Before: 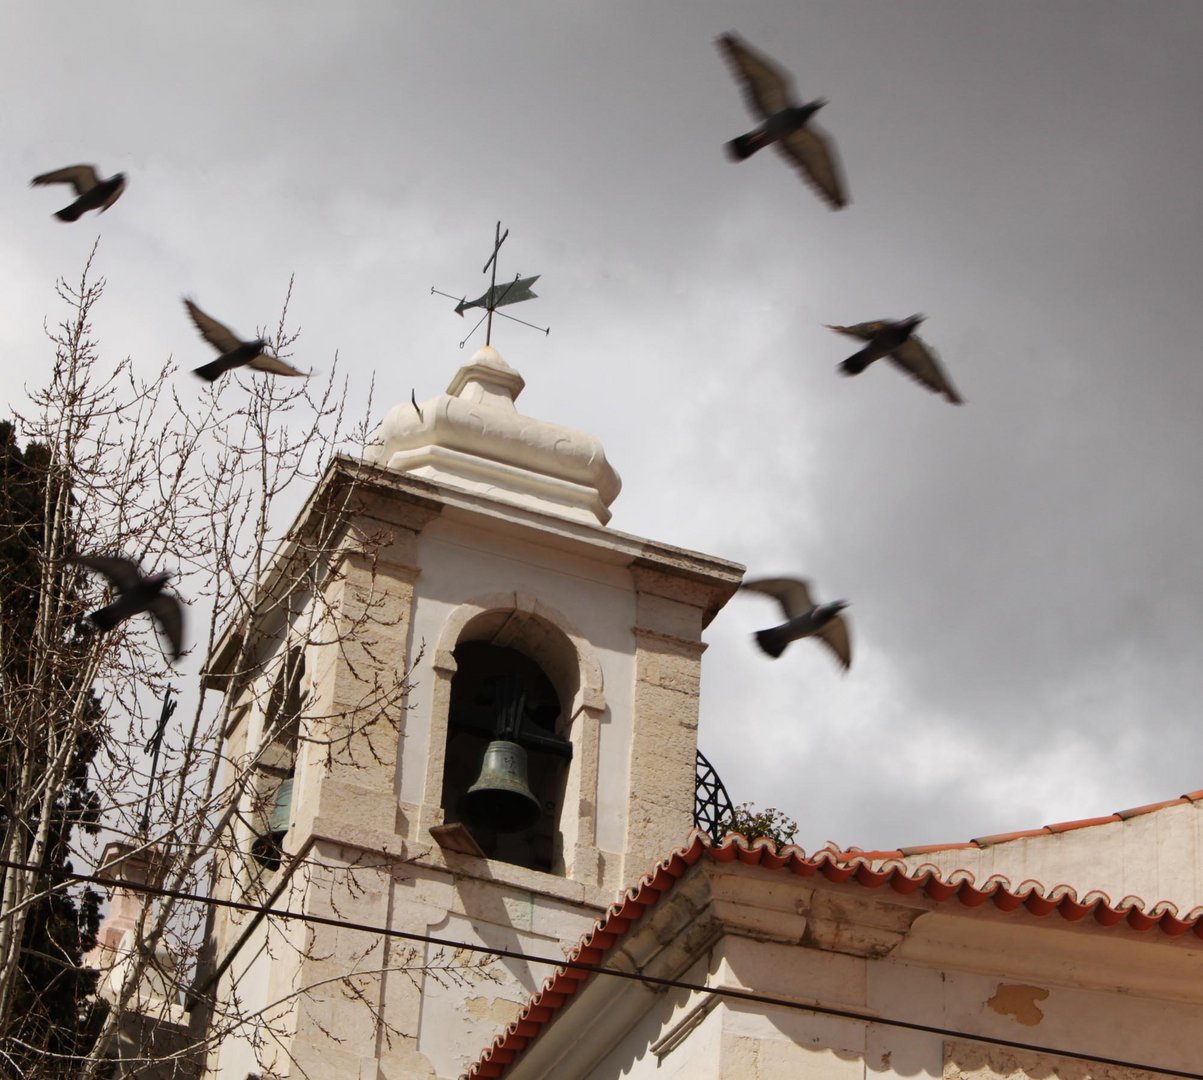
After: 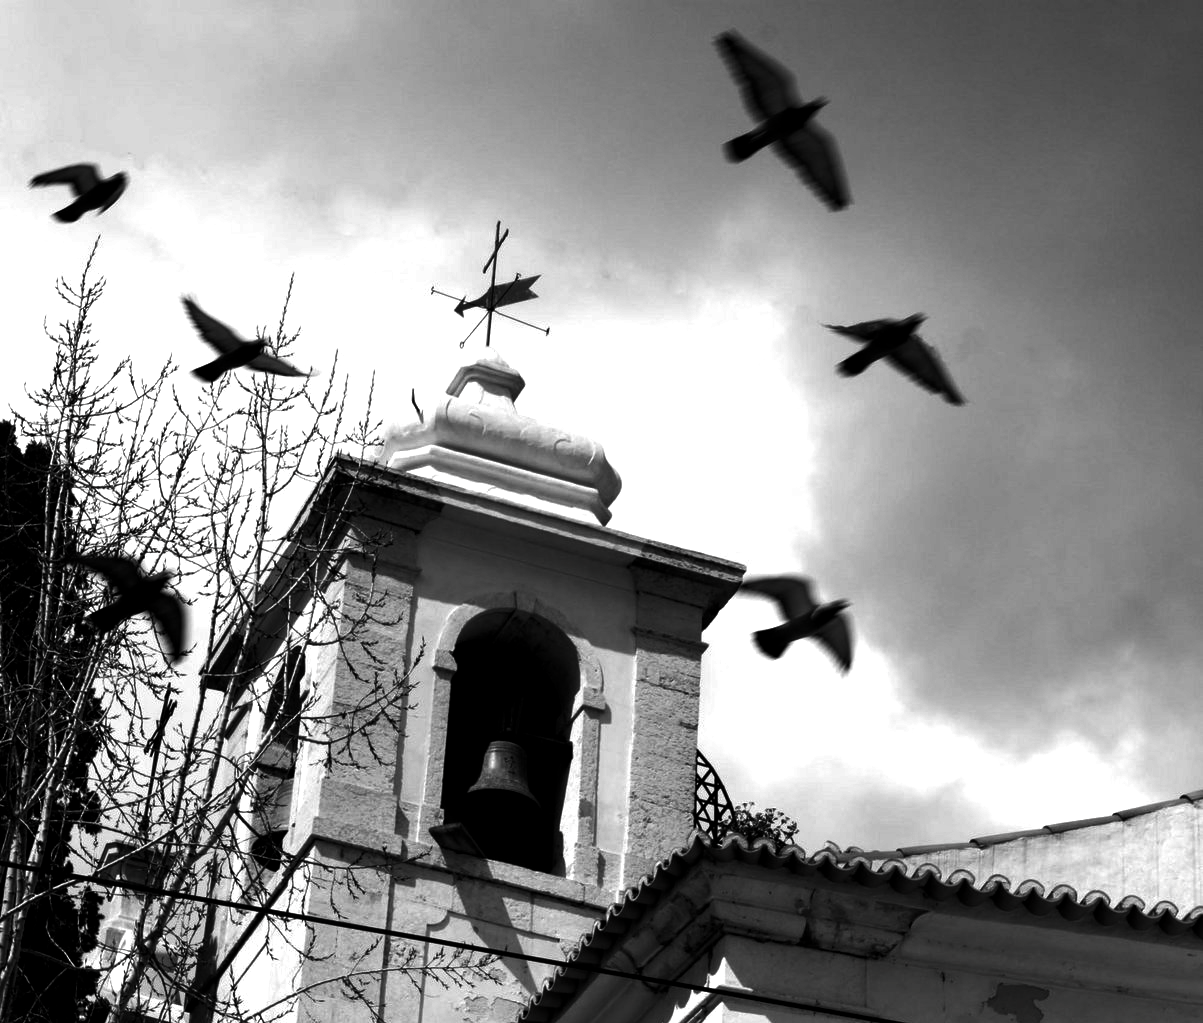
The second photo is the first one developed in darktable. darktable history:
contrast brightness saturation: contrast -0.028, brightness -0.603, saturation -0.997
local contrast: highlights 100%, shadows 100%, detail 120%, midtone range 0.2
color zones: curves: ch0 [(0, 0.299) (0.25, 0.383) (0.456, 0.352) (0.736, 0.571)]; ch1 [(0, 0.63) (0.151, 0.568) (0.254, 0.416) (0.47, 0.558) (0.732, 0.37) (0.909, 0.492)]; ch2 [(0.004, 0.604) (0.158, 0.443) (0.257, 0.403) (0.761, 0.468)]
crop and rotate: top 0.011%, bottom 5.206%
exposure: black level correction 0, exposure 0.695 EV, compensate highlight preservation false
